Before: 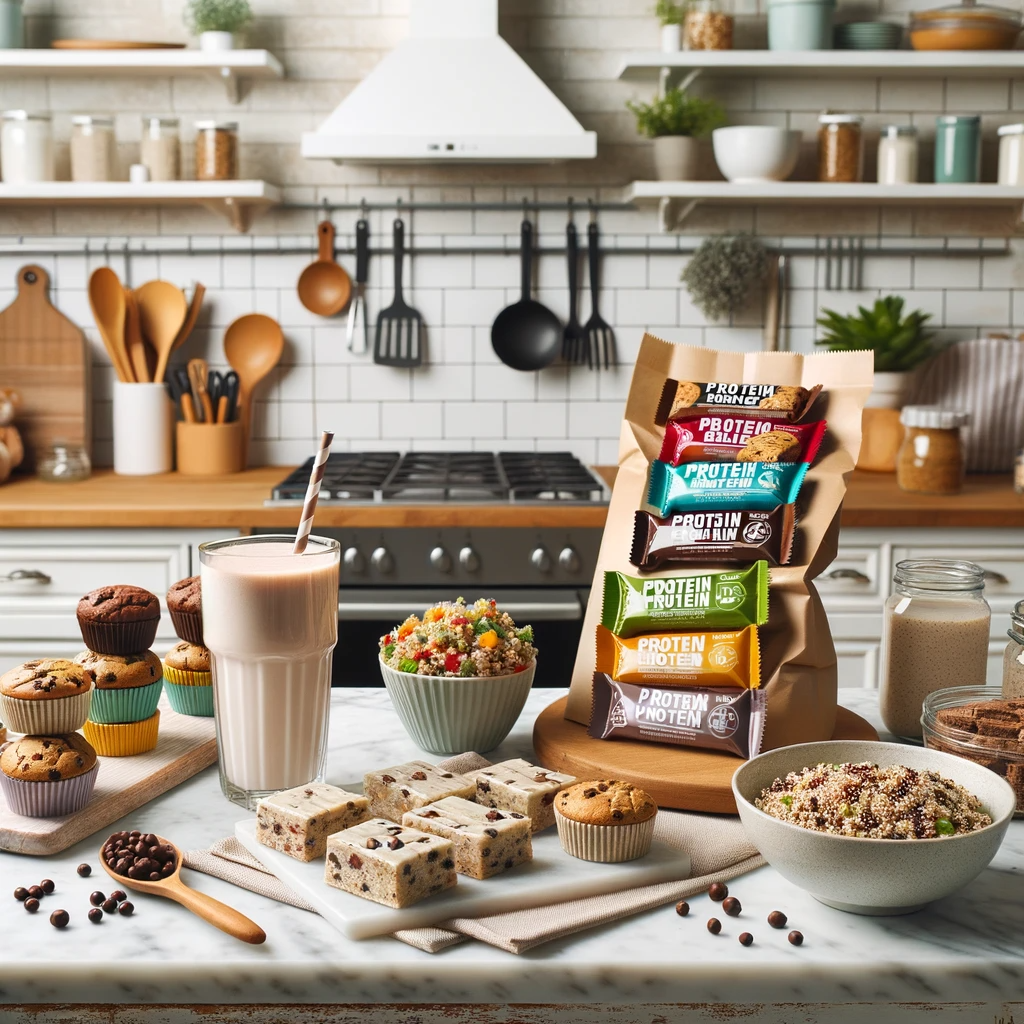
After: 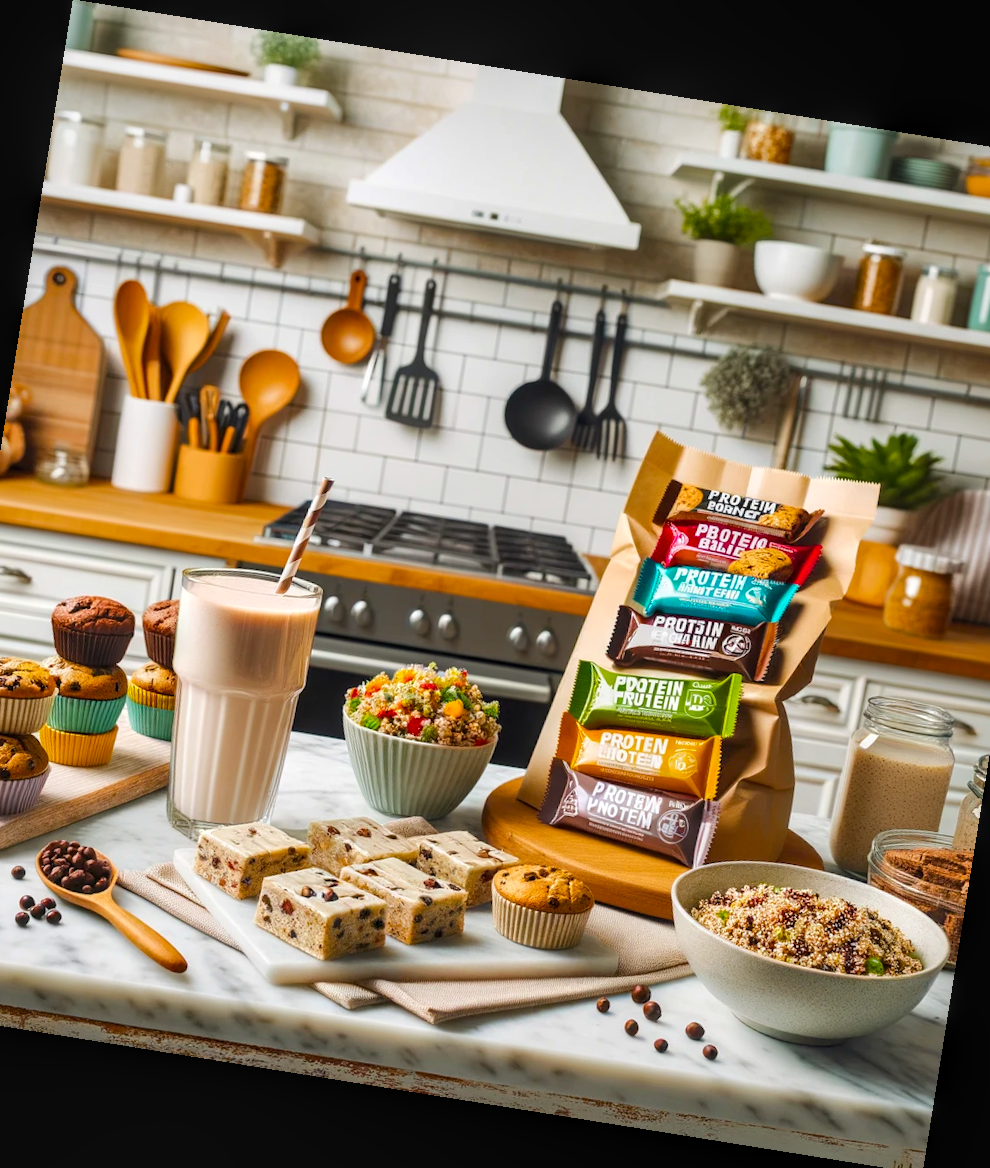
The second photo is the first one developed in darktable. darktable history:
rotate and perspective: rotation 9.12°, automatic cropping off
color balance rgb: perceptual saturation grading › global saturation 25%, perceptual brilliance grading › mid-tones 10%, perceptual brilliance grading › shadows 15%, global vibrance 20%
local contrast: on, module defaults
crop: left 7.598%, right 7.873%
